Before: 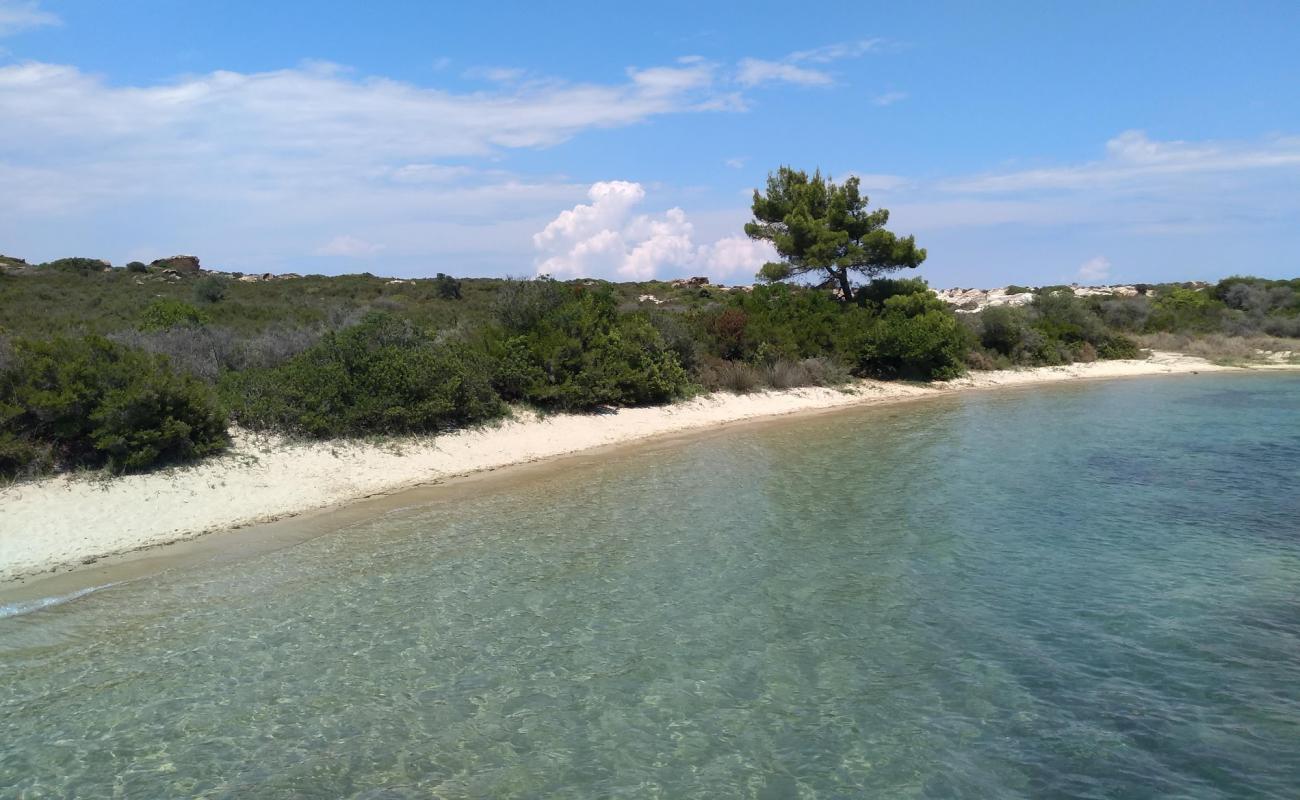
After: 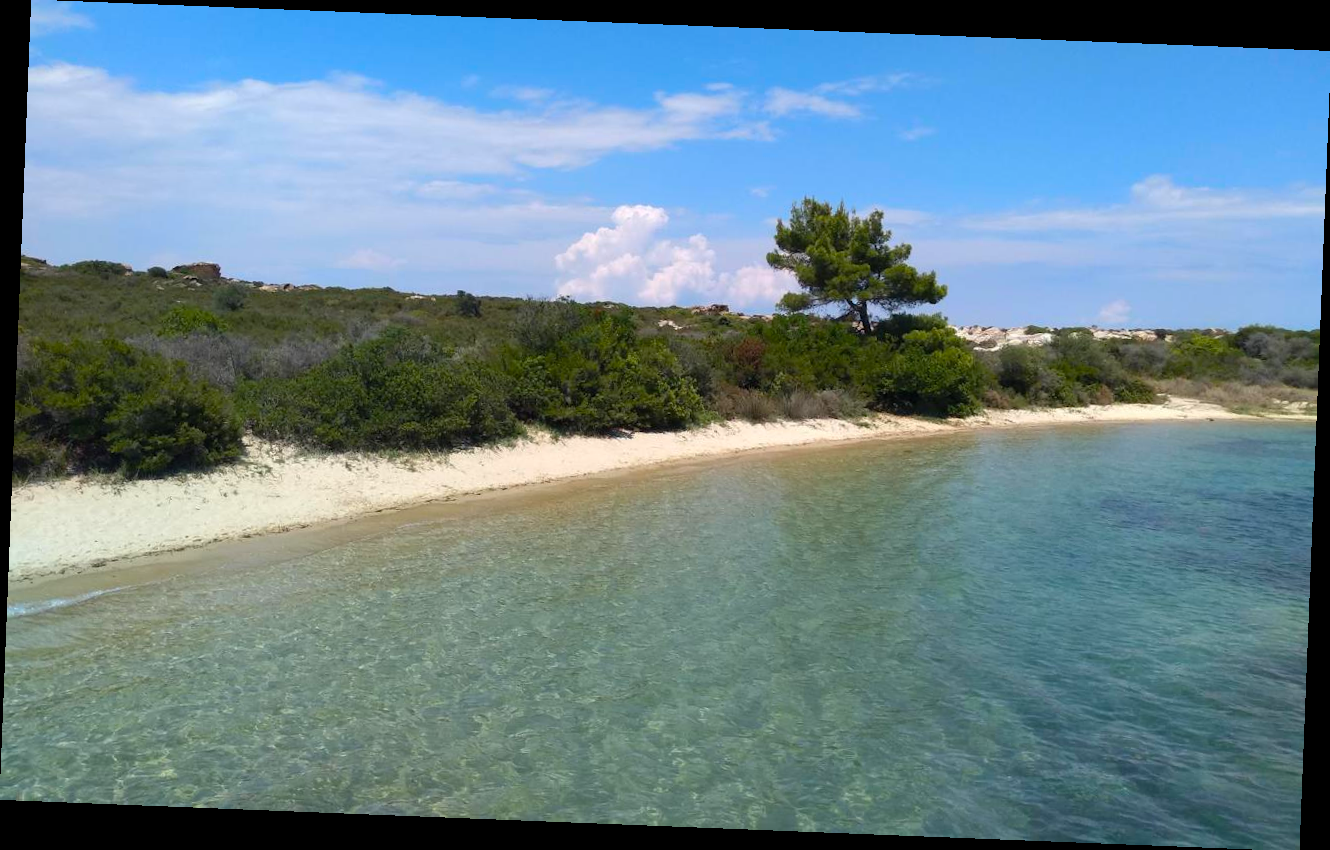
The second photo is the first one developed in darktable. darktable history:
rotate and perspective: rotation 2.27°, automatic cropping off
color balance rgb: perceptual saturation grading › global saturation 30%, global vibrance 10%
